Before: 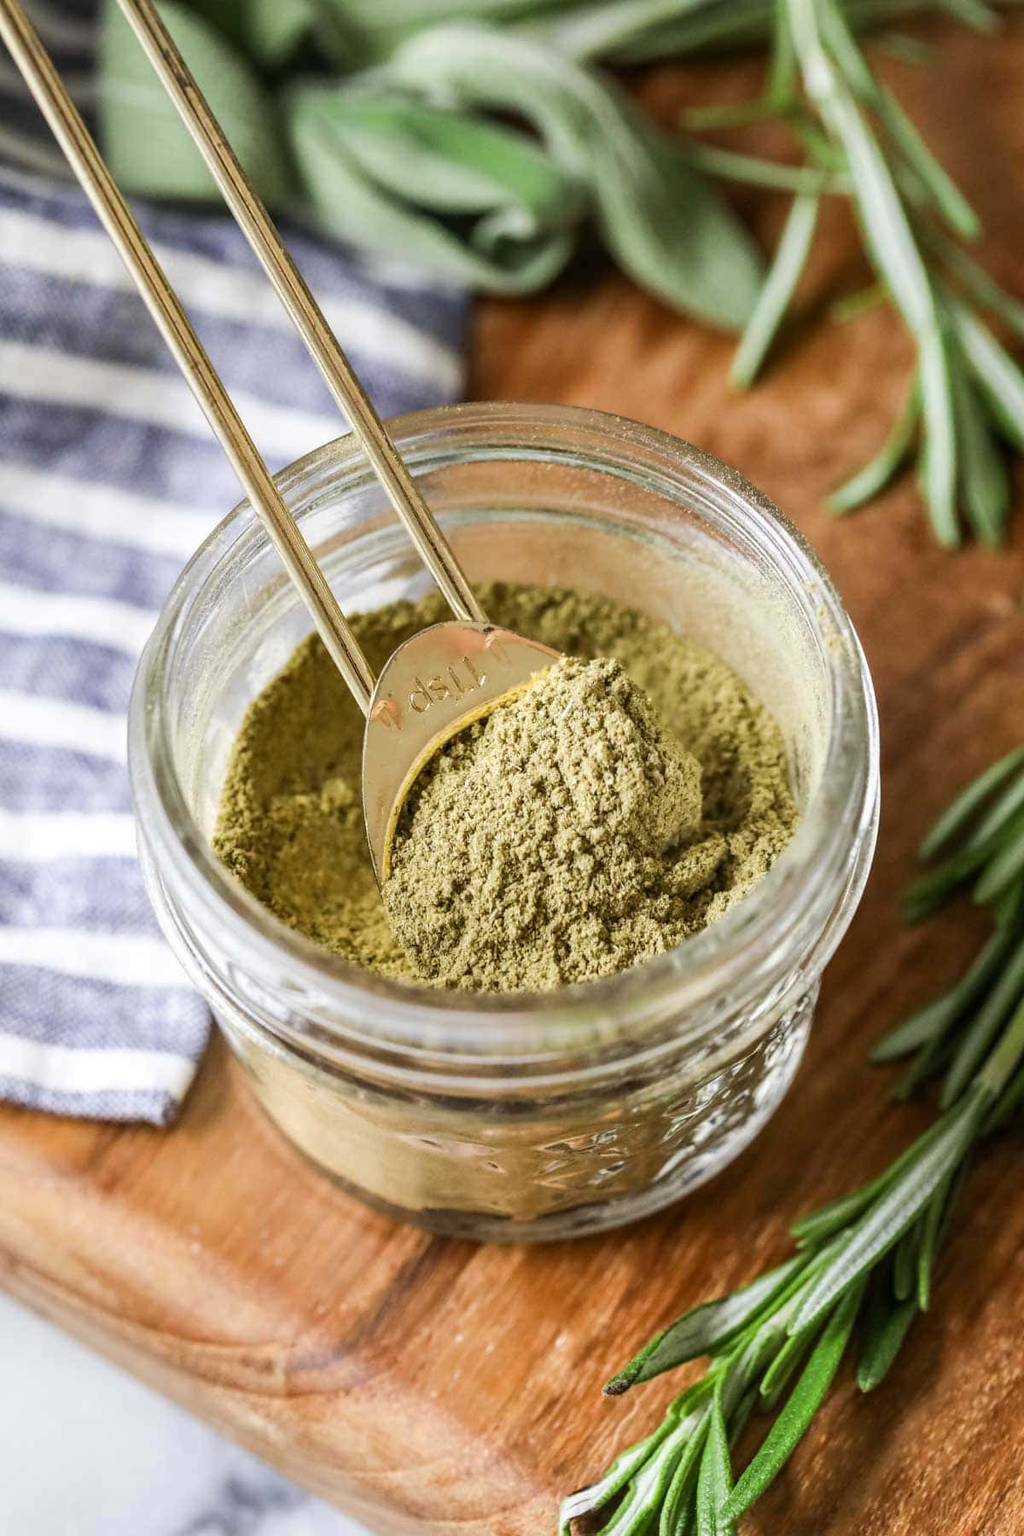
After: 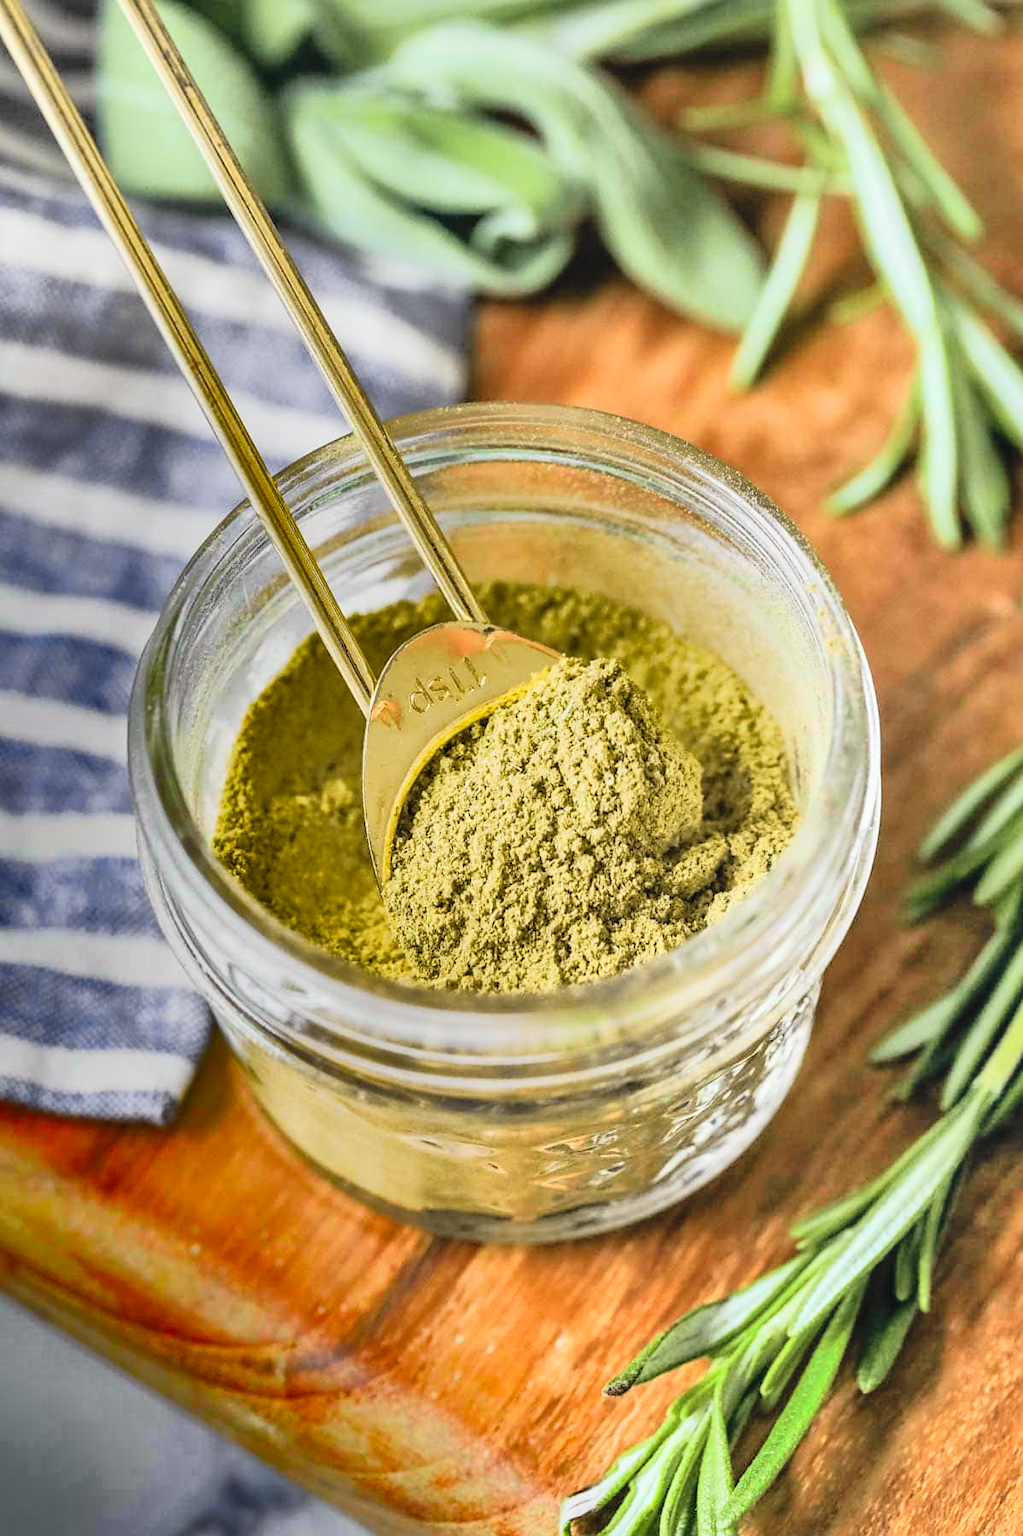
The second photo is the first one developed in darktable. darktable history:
shadows and highlights: radius 123.98, shadows 100, white point adjustment -3, highlights -100, highlights color adjustment 89.84%, soften with gaussian
contrast brightness saturation: contrast 0.07
sharpen: amount 0.2
tone curve: curves: ch0 [(0, 0.005) (0.103, 0.097) (0.18, 0.207) (0.384, 0.465) (0.491, 0.585) (0.629, 0.726) (0.84, 0.866) (1, 0.947)]; ch1 [(0, 0) (0.172, 0.123) (0.324, 0.253) (0.396, 0.388) (0.478, 0.461) (0.499, 0.497) (0.532, 0.515) (0.57, 0.584) (0.635, 0.675) (0.805, 0.892) (1, 1)]; ch2 [(0, 0) (0.411, 0.424) (0.496, 0.501) (0.515, 0.507) (0.553, 0.562) (0.604, 0.642) (0.708, 0.768) (0.839, 0.916) (1, 1)], color space Lab, independent channels, preserve colors none
global tonemap: drago (0.7, 100)
exposure: exposure -0.153 EV, compensate highlight preservation false
